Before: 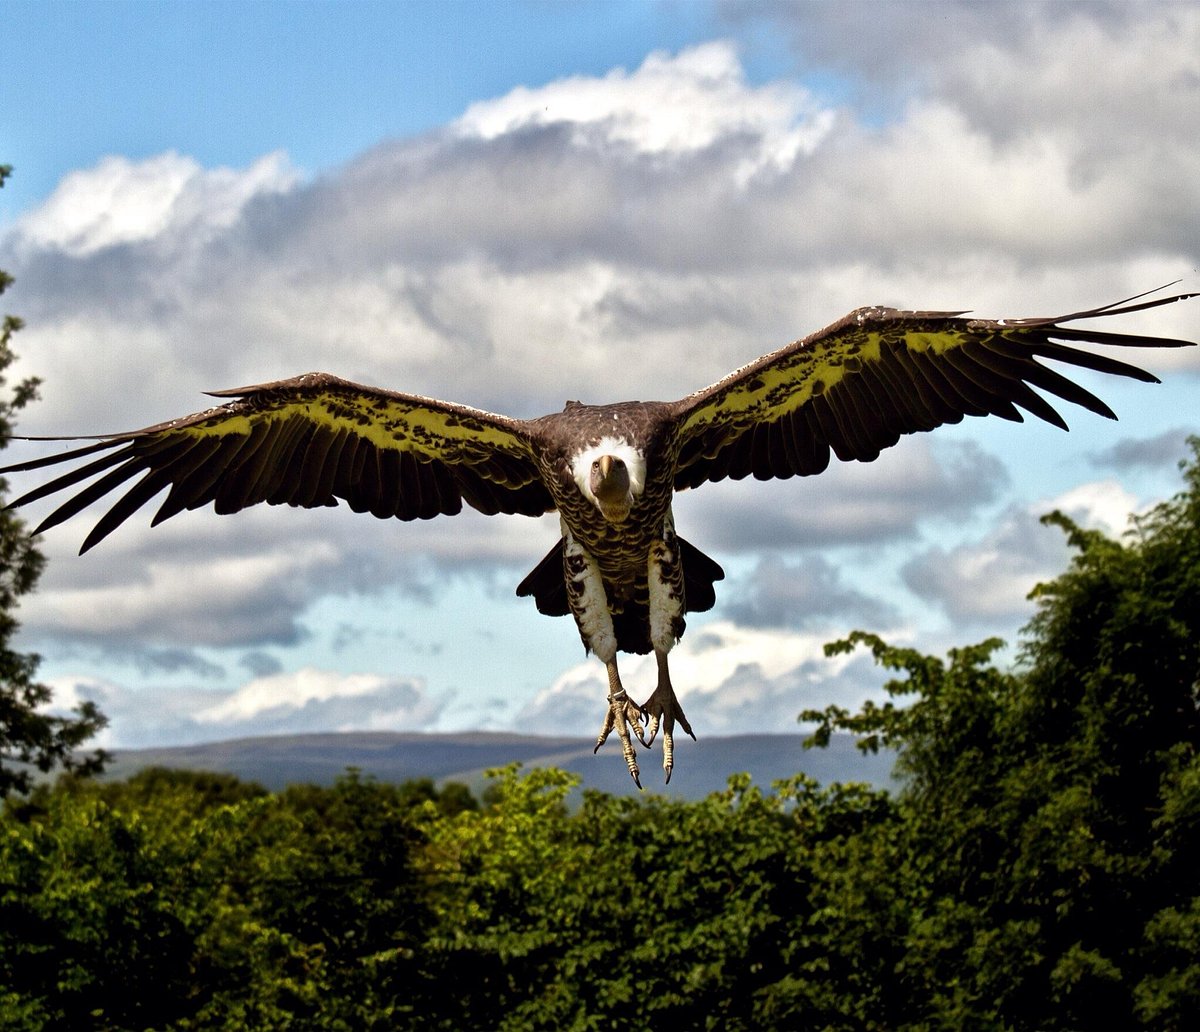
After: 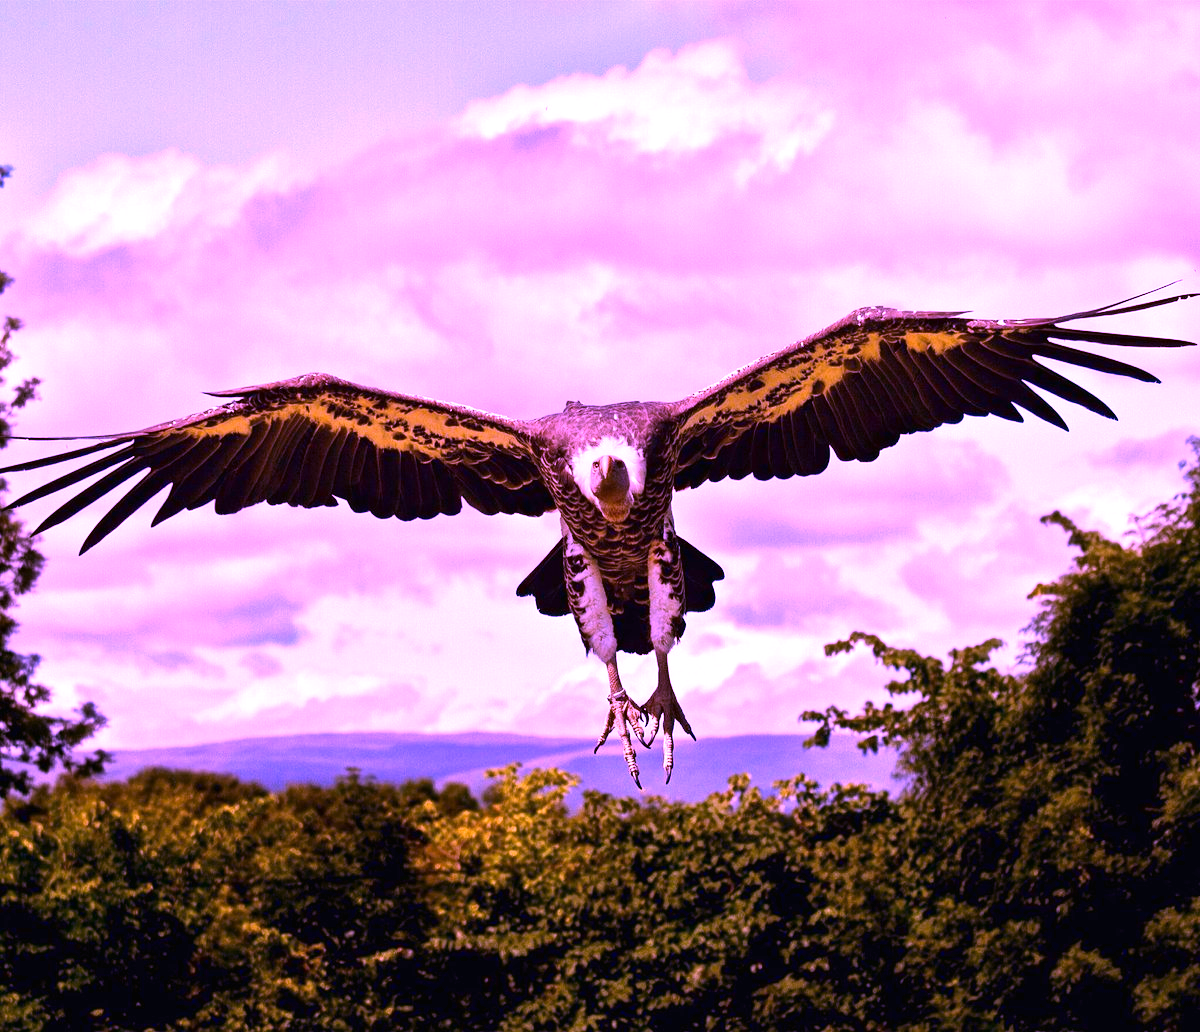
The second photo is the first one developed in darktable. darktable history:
exposure: exposure 0.16 EV, compensate highlight preservation false
tone curve: curves: ch0 [(0, 0.009) (1, 0.985)], color space Lab, linked channels, preserve colors none
white balance: red 1.648, blue 2.275
contrast brightness saturation: contrast 0.08
